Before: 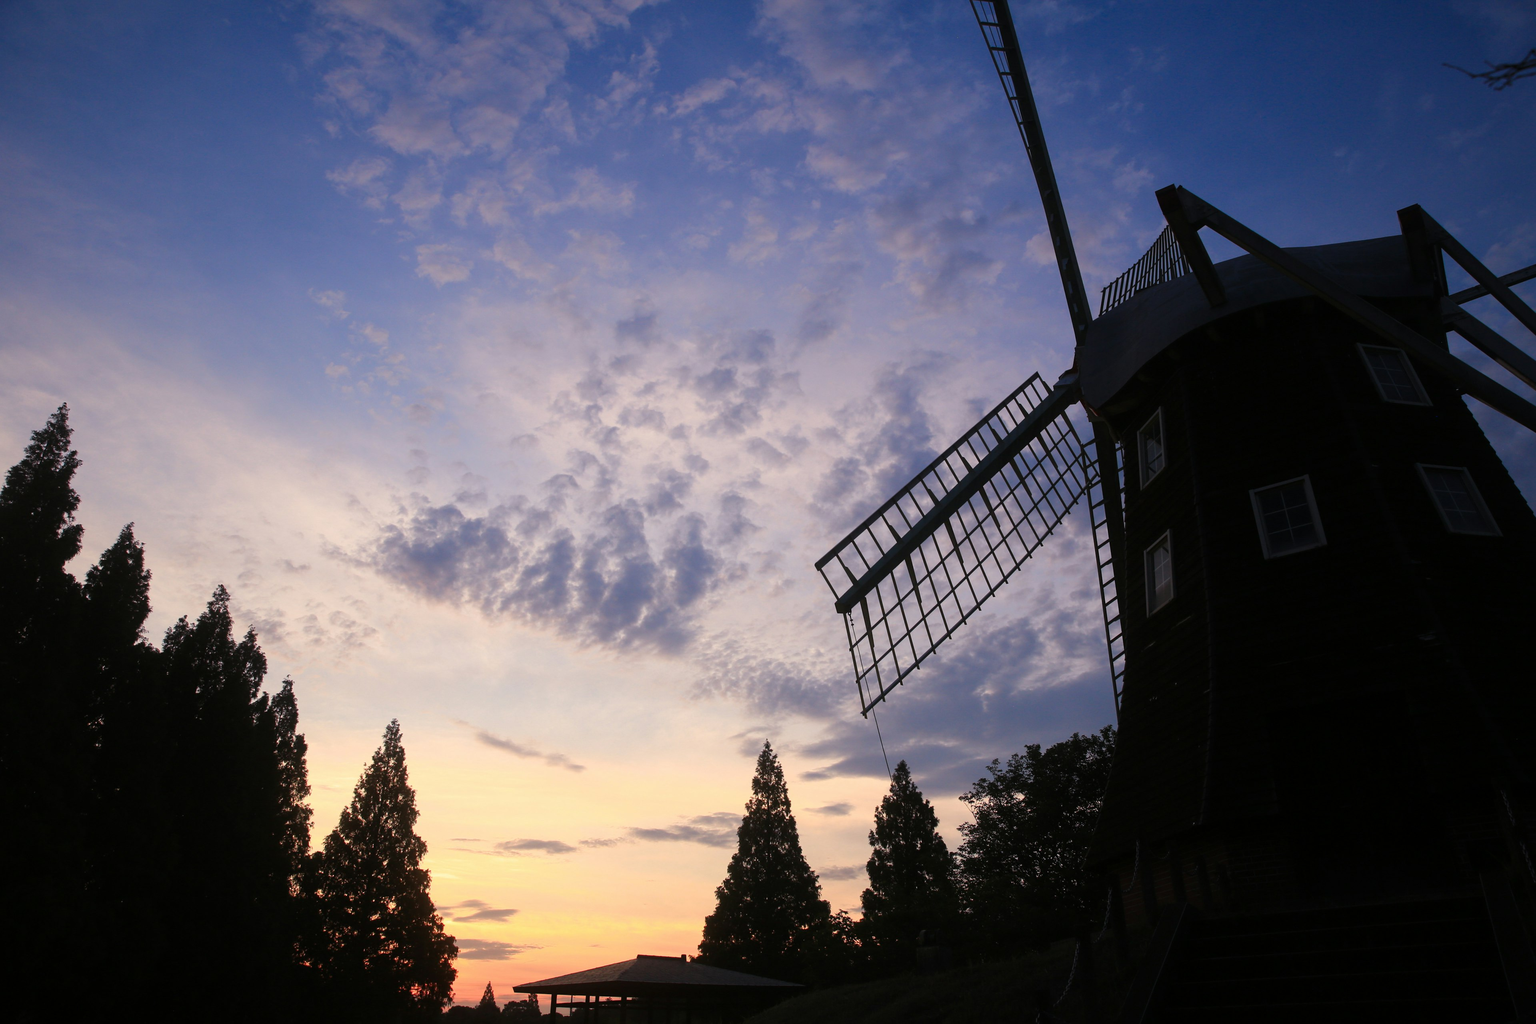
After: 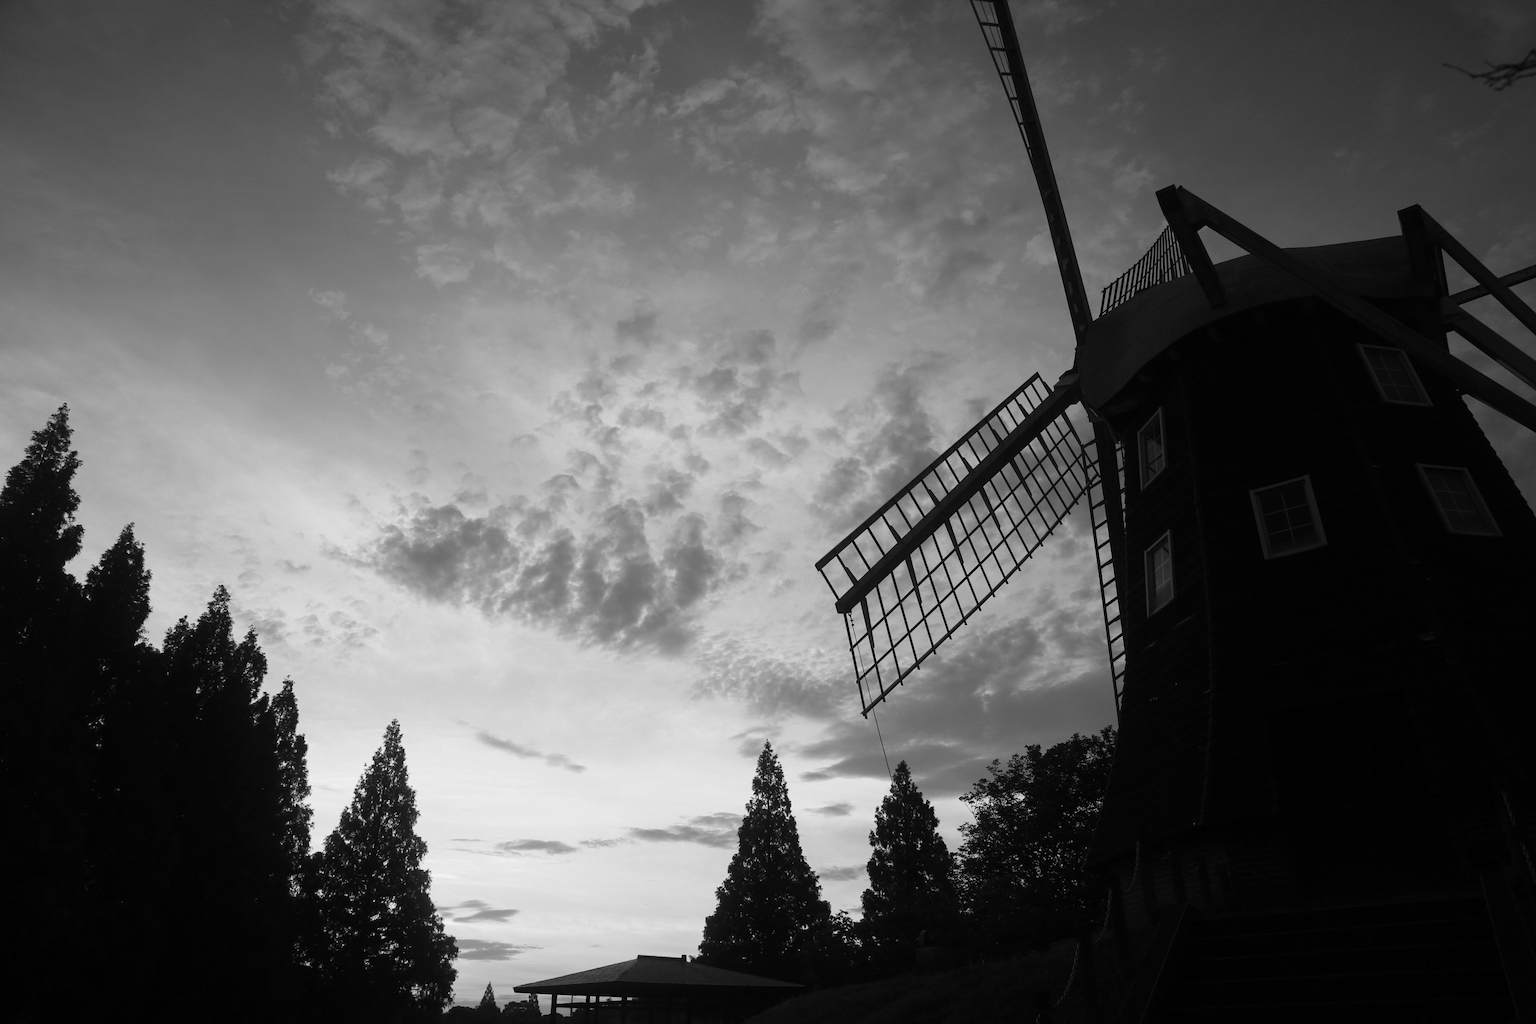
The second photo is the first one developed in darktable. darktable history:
monochrome: a -3.63, b -0.465
color correction: saturation 0.8
